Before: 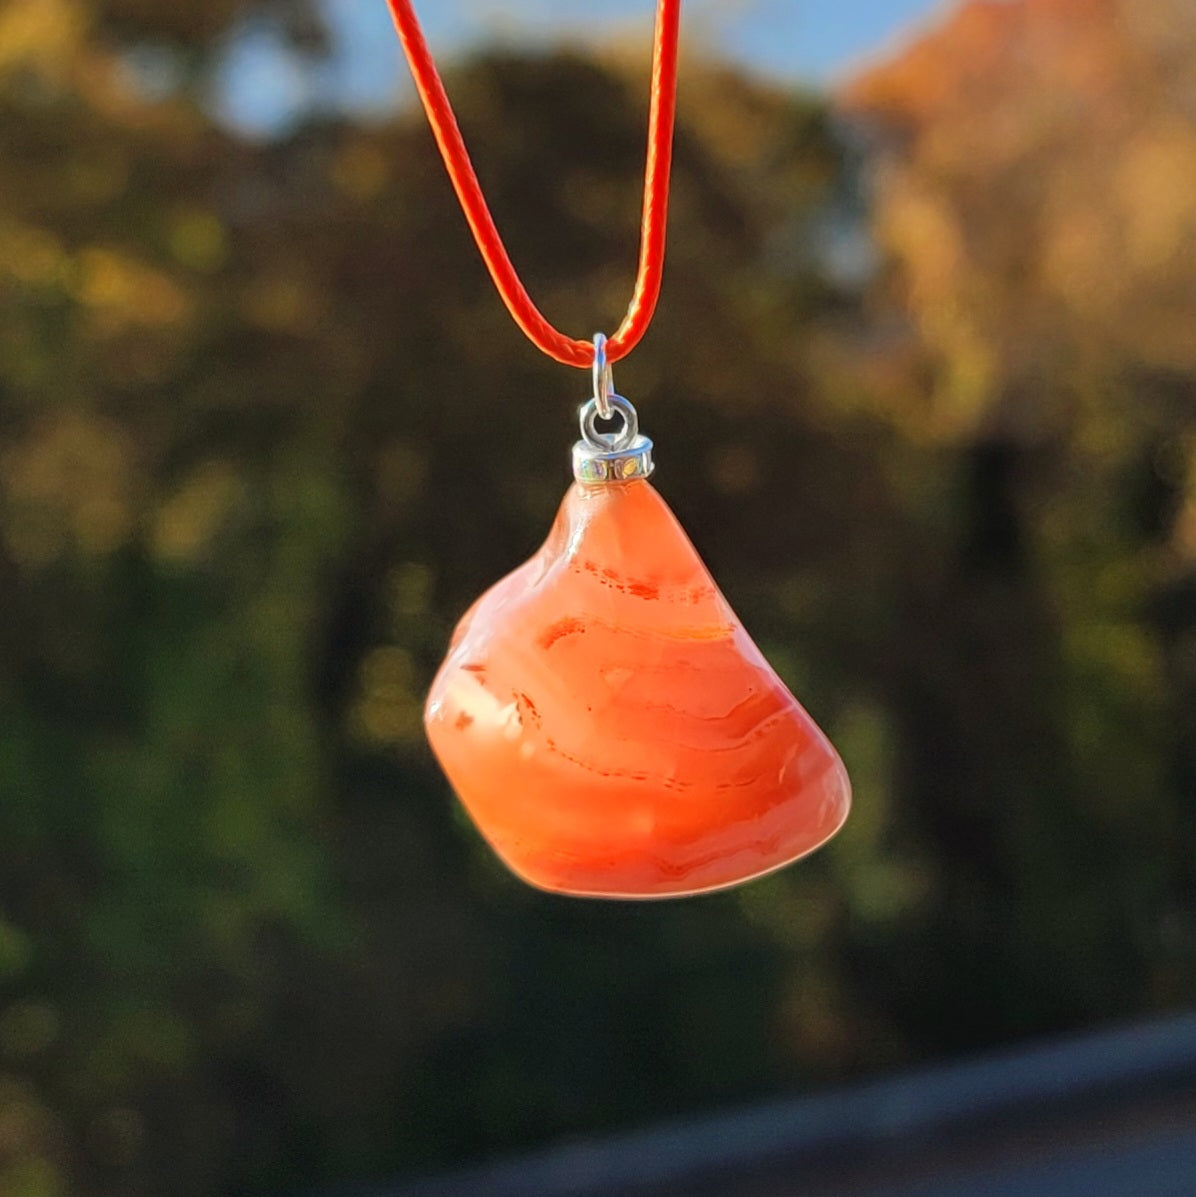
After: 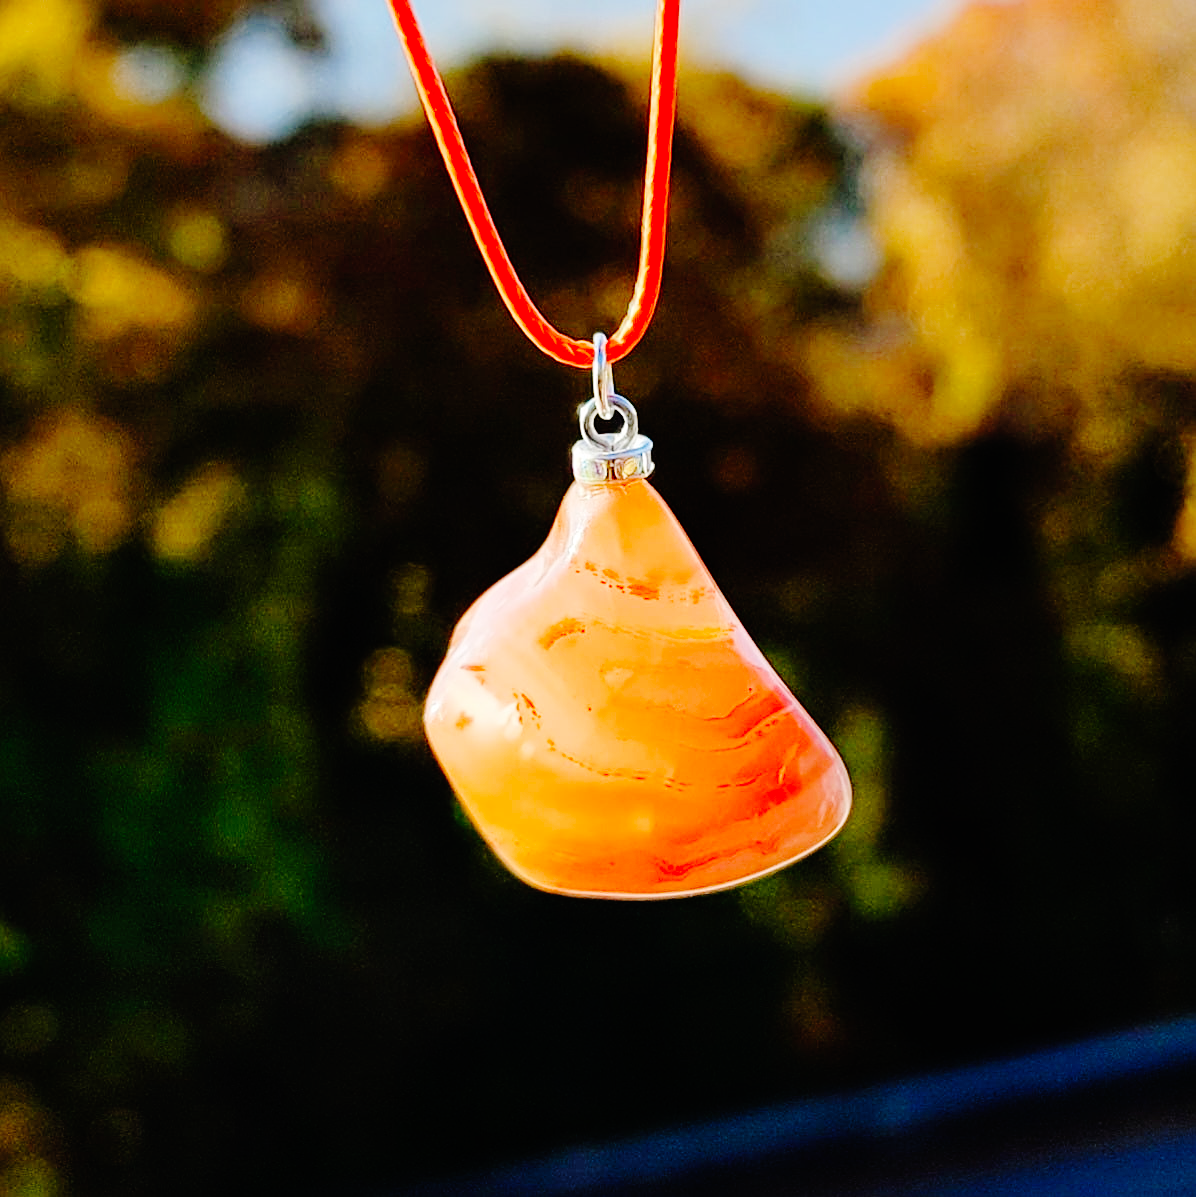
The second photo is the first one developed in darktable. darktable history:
base curve: curves: ch0 [(0, 0) (0.036, 0.01) (0.123, 0.254) (0.258, 0.504) (0.507, 0.748) (1, 1)], preserve colors none
sharpen: on, module defaults
tone equalizer: on, module defaults
